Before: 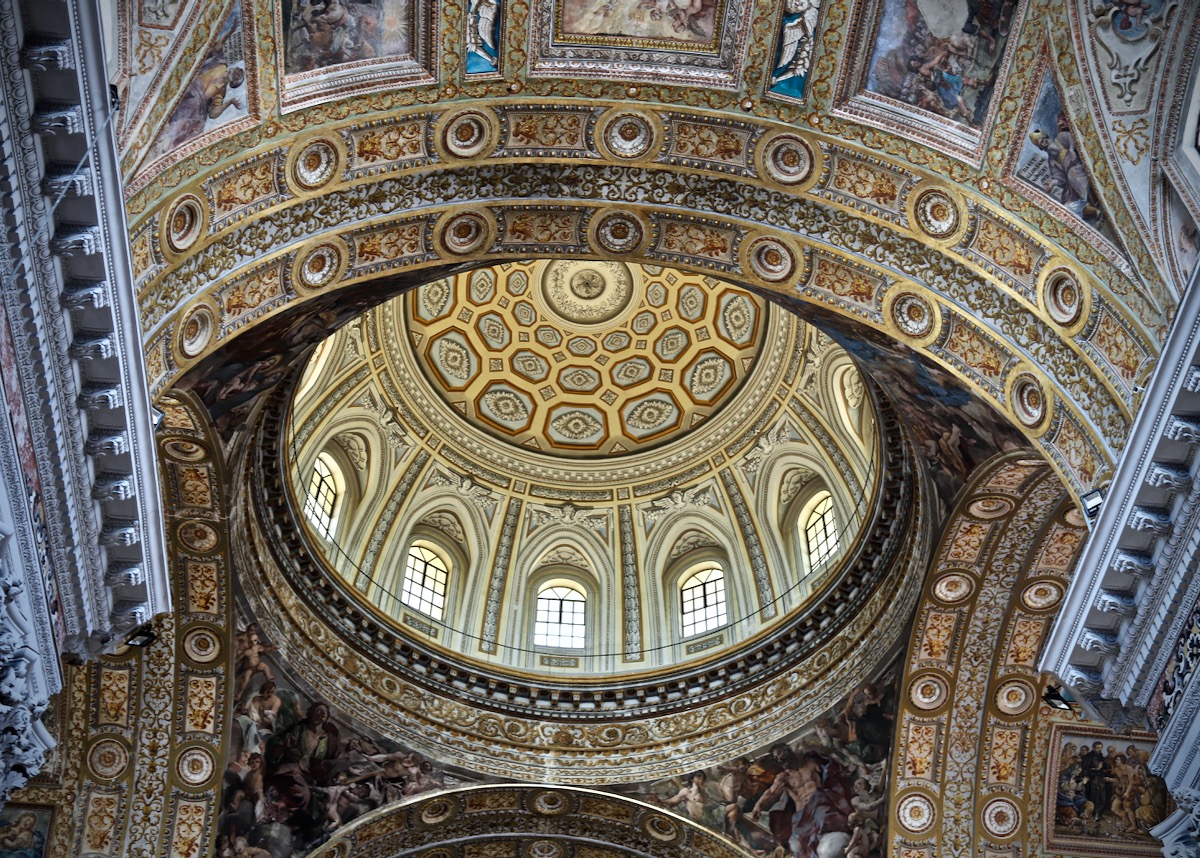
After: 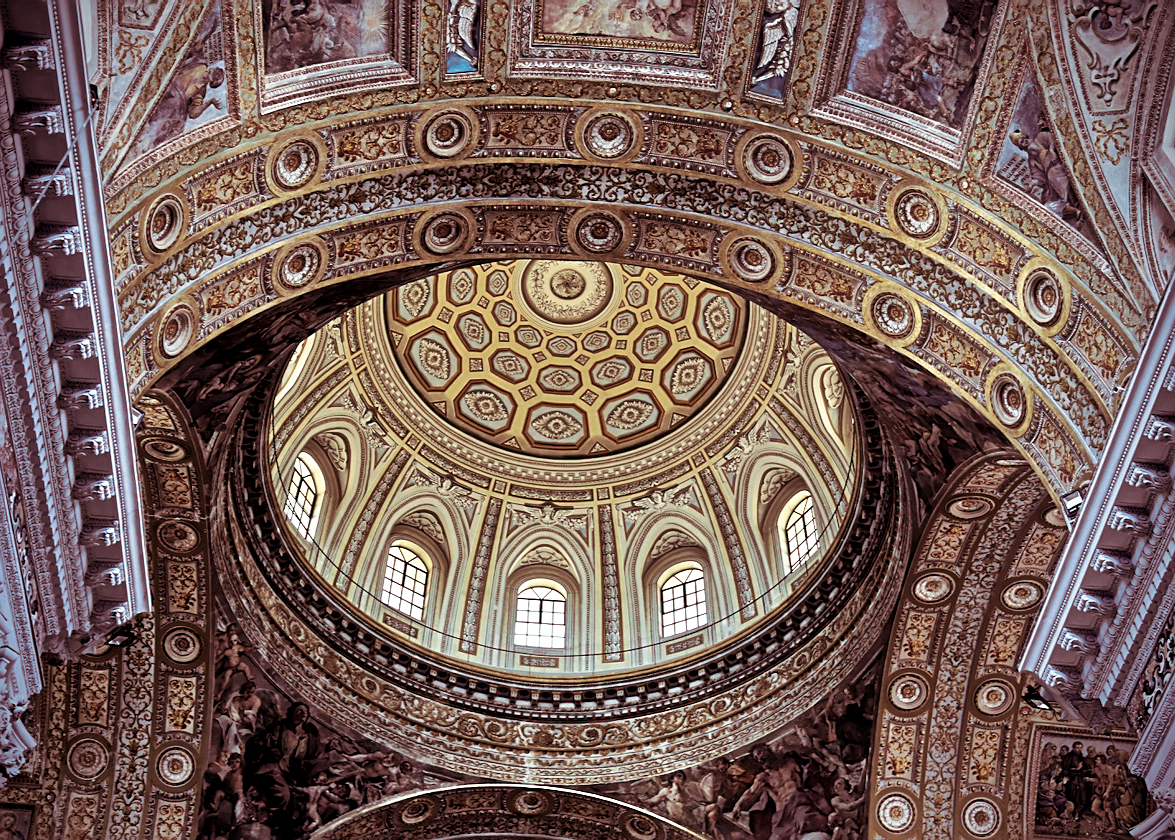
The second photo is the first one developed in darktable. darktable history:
sharpen: on, module defaults
exposure: black level correction 0.005, exposure 0.014 EV, compensate highlight preservation false
split-toning: on, module defaults
crop: left 1.743%, right 0.268%, bottom 2.011%
